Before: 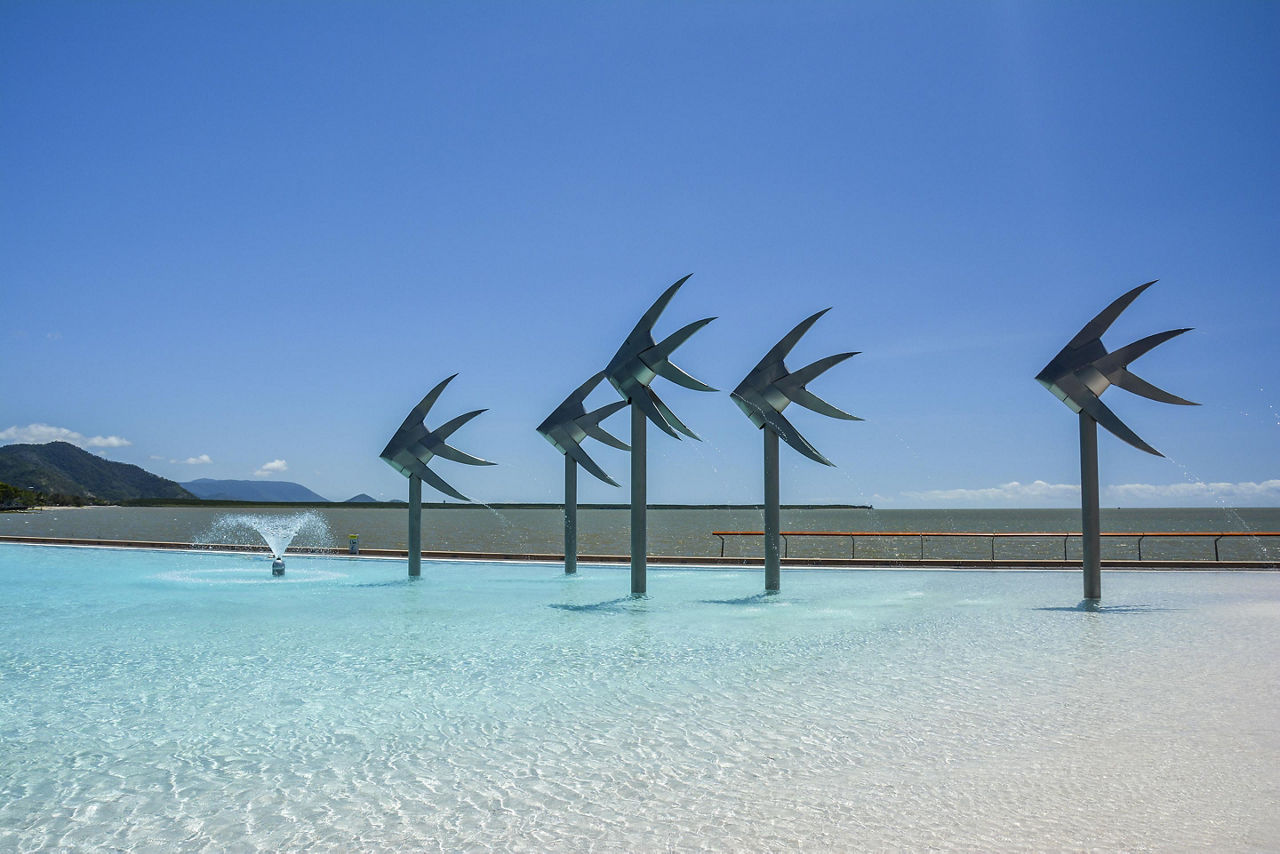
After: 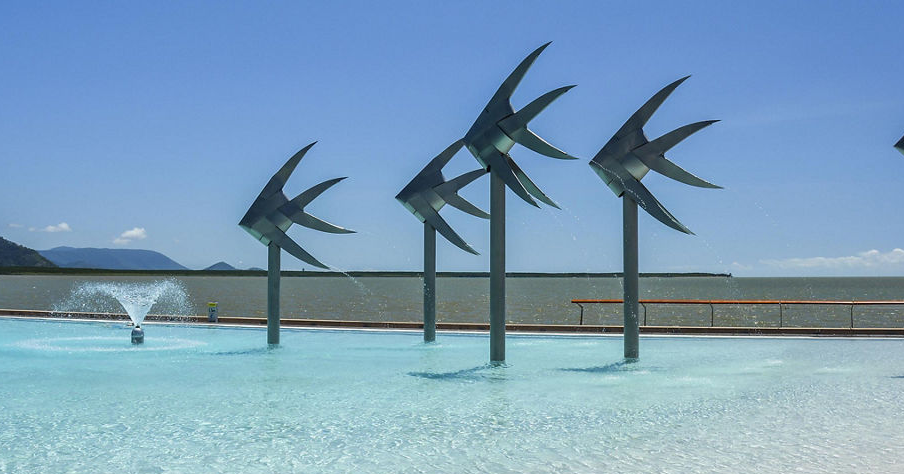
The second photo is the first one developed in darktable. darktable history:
crop: left 11.074%, top 27.209%, right 18.271%, bottom 17.203%
